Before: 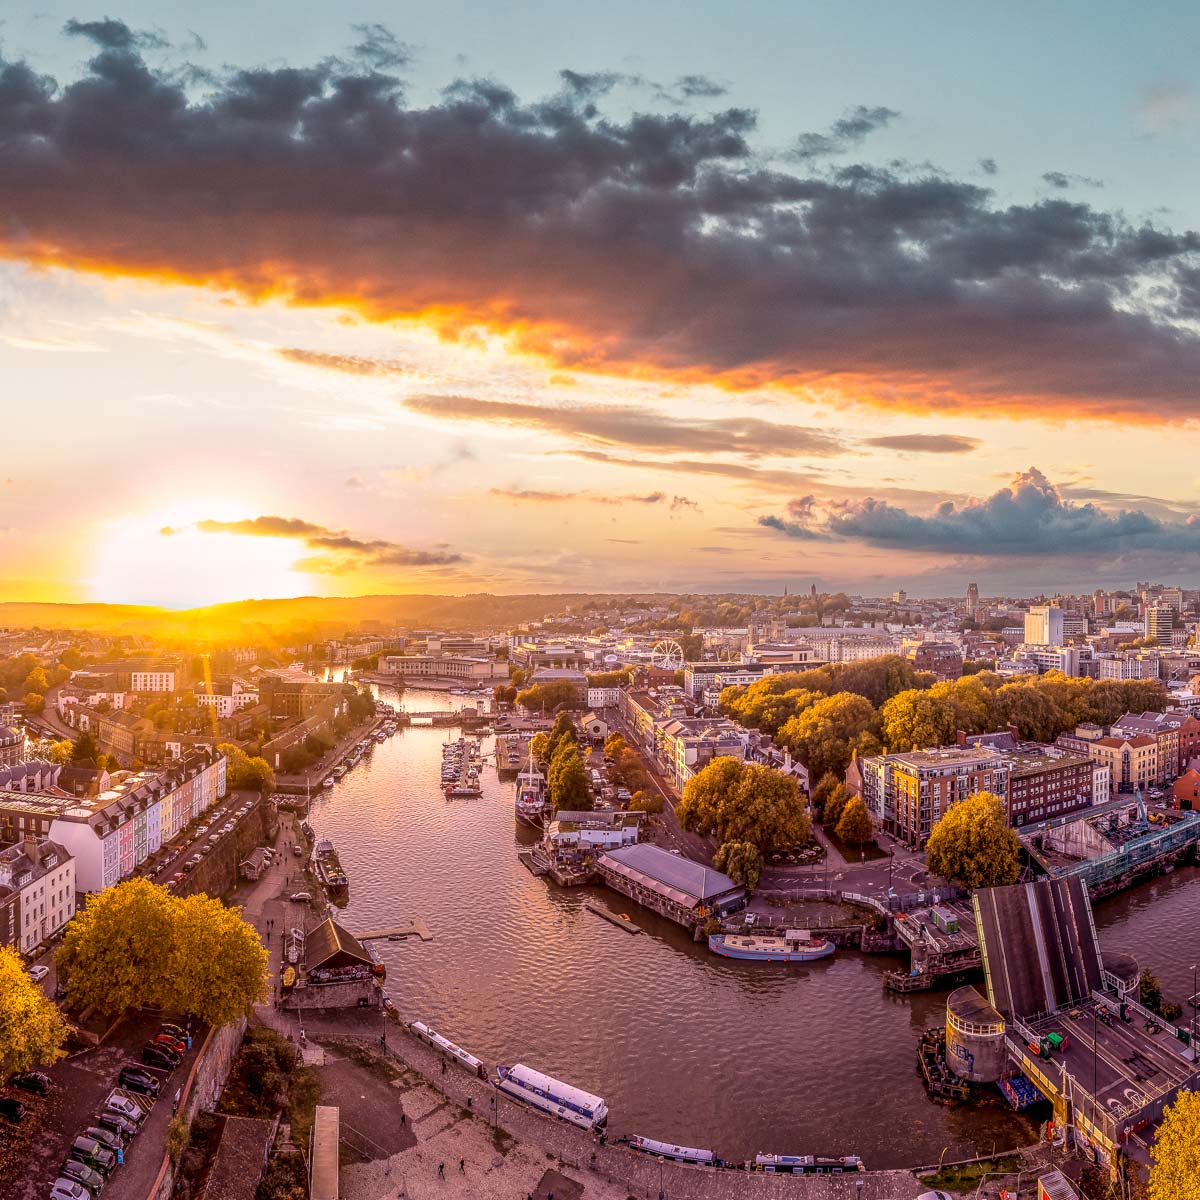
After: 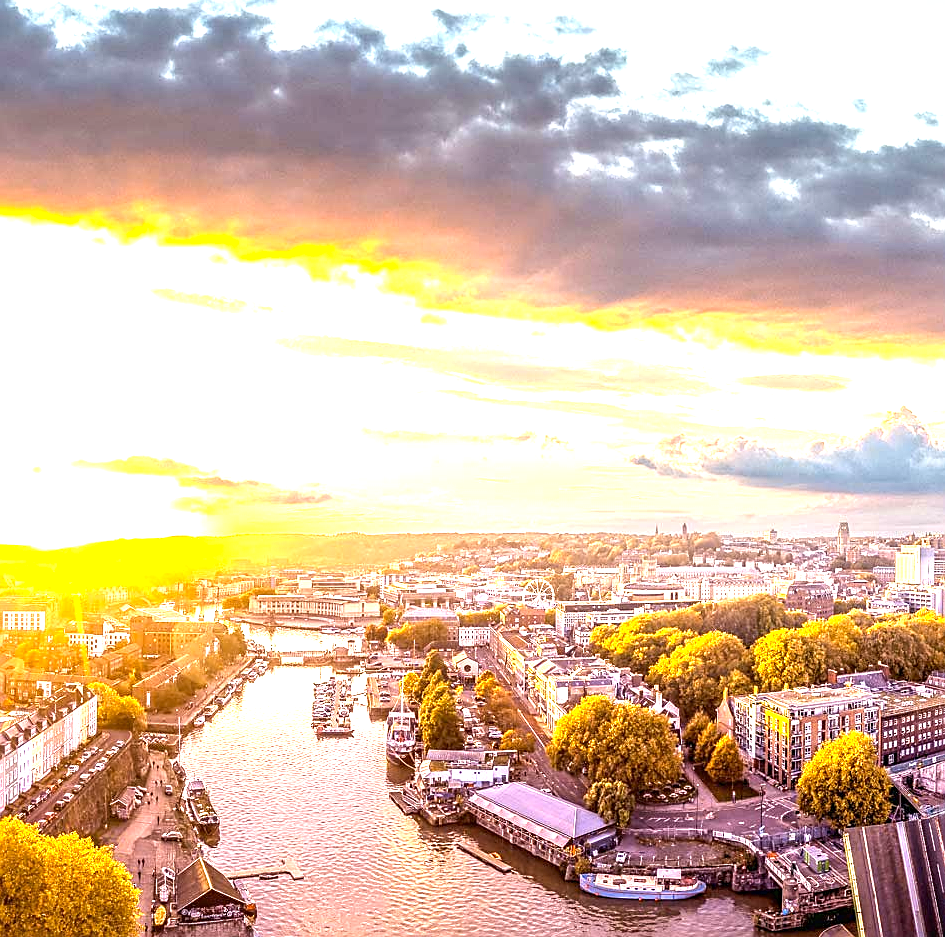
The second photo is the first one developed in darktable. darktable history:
color contrast: green-magenta contrast 0.8, blue-yellow contrast 1.1, unbound 0
color balance: input saturation 99%
tone equalizer: on, module defaults
crop and rotate: left 10.77%, top 5.1%, right 10.41%, bottom 16.76%
exposure: black level correction 0, exposure 1.675 EV, compensate exposure bias true, compensate highlight preservation false
sharpen: on, module defaults
